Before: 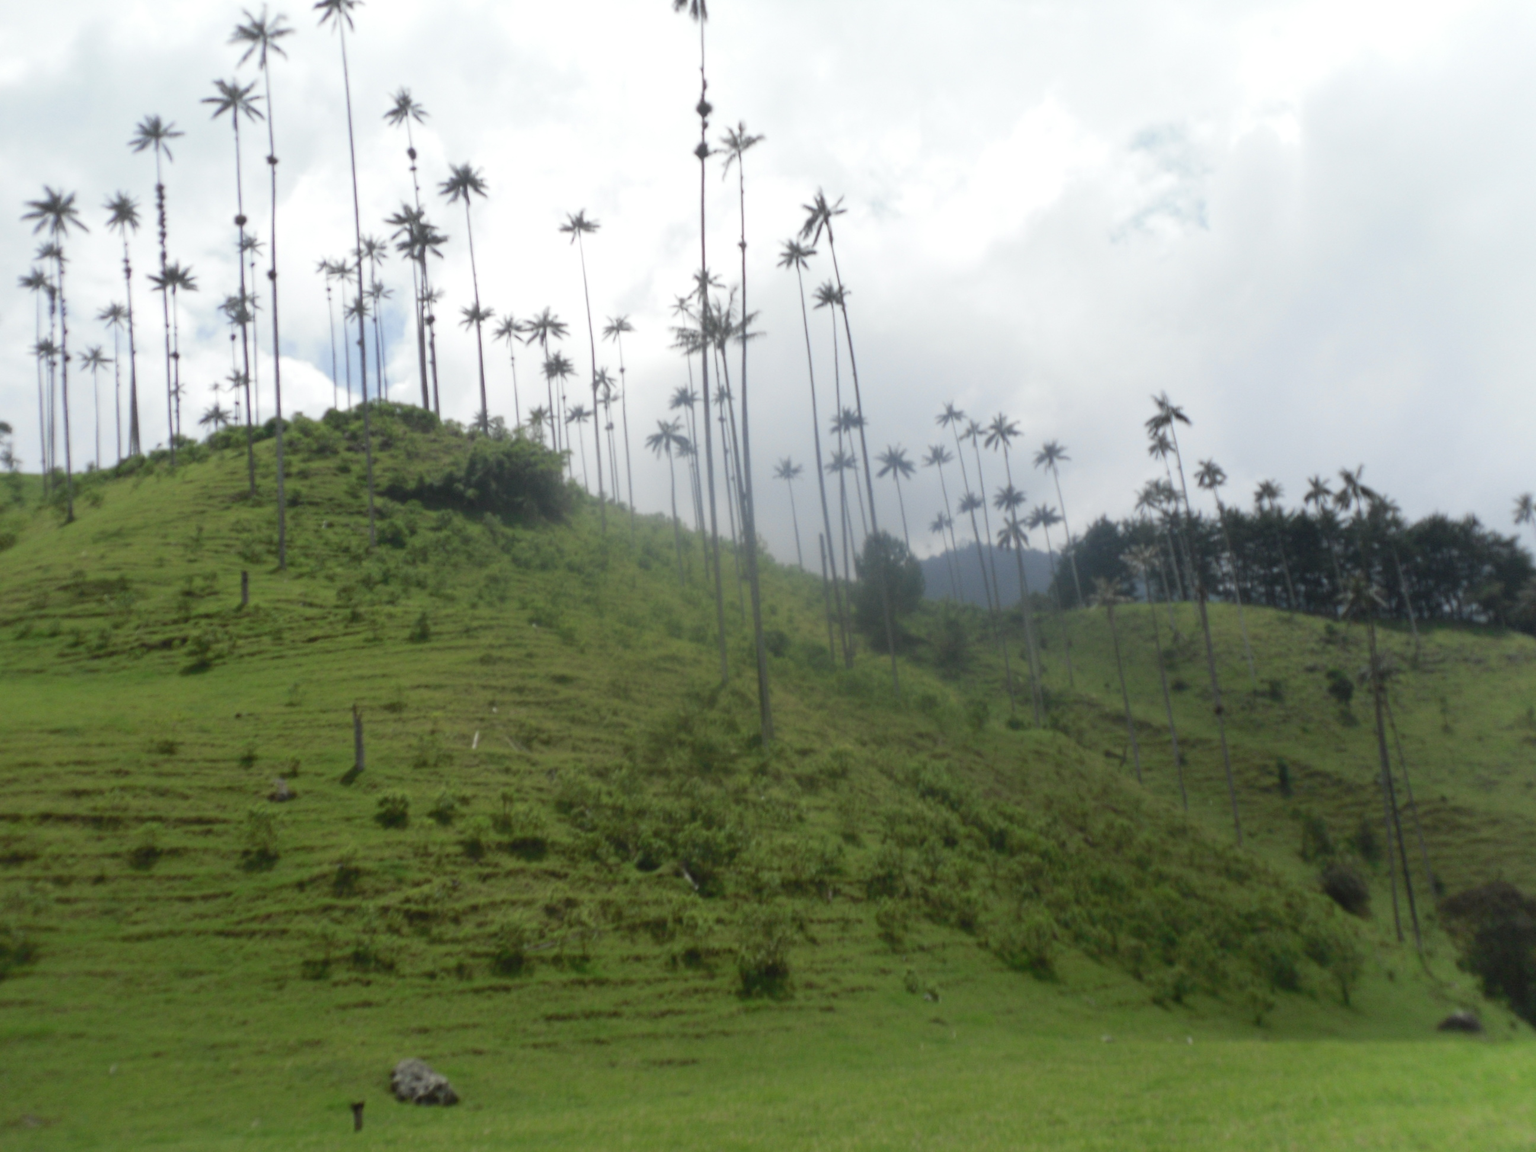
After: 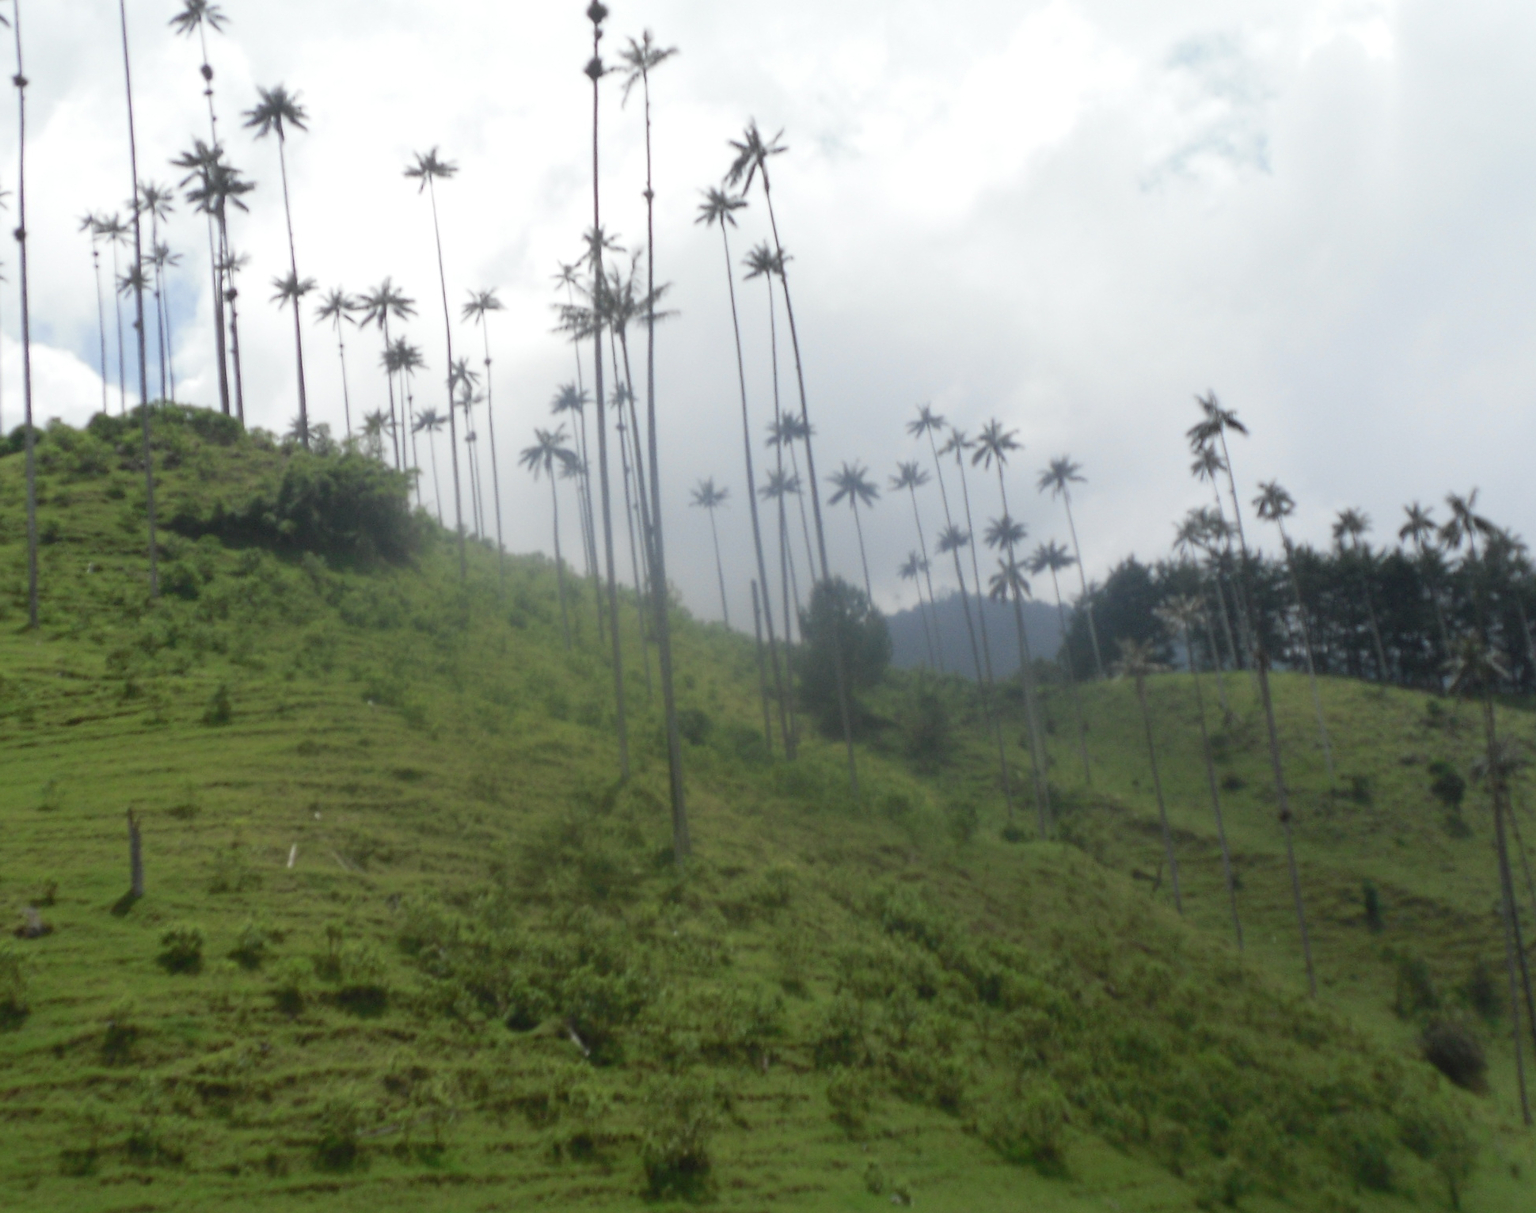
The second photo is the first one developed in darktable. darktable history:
sharpen: radius 0.969, amount 0.604
crop: left 16.768%, top 8.653%, right 8.362%, bottom 12.485%
